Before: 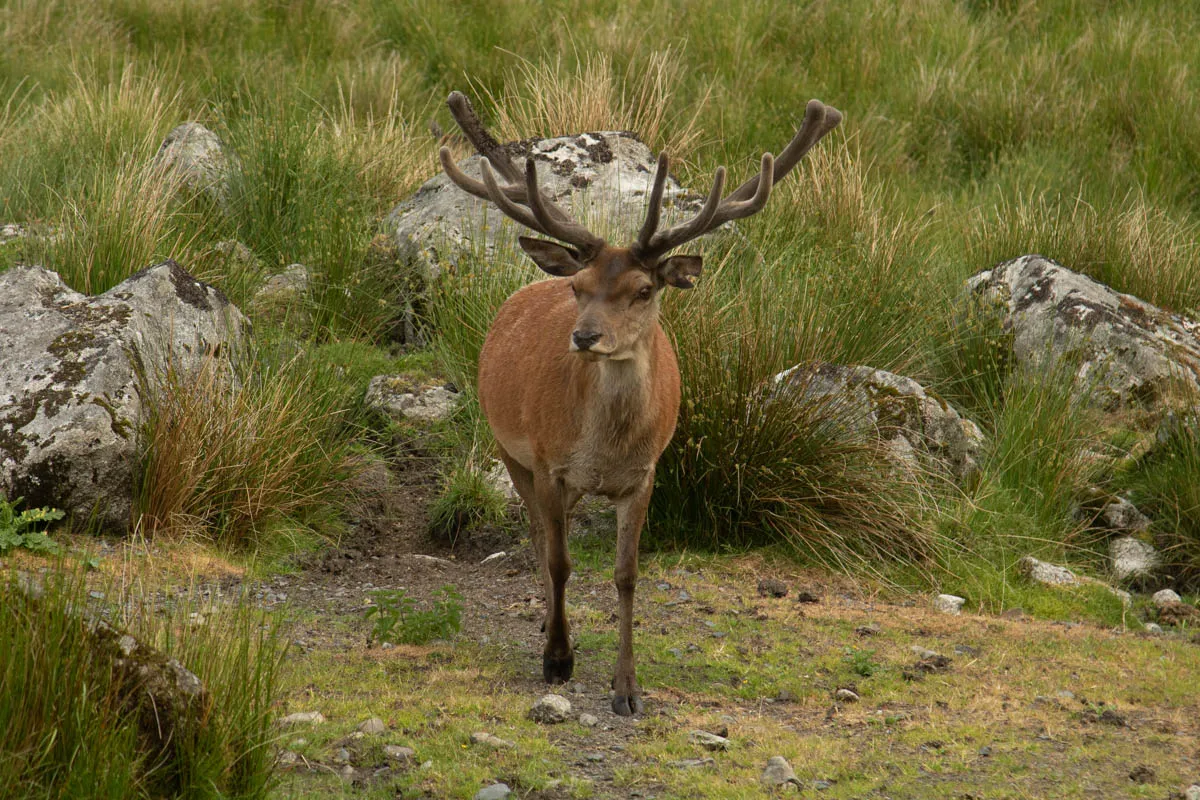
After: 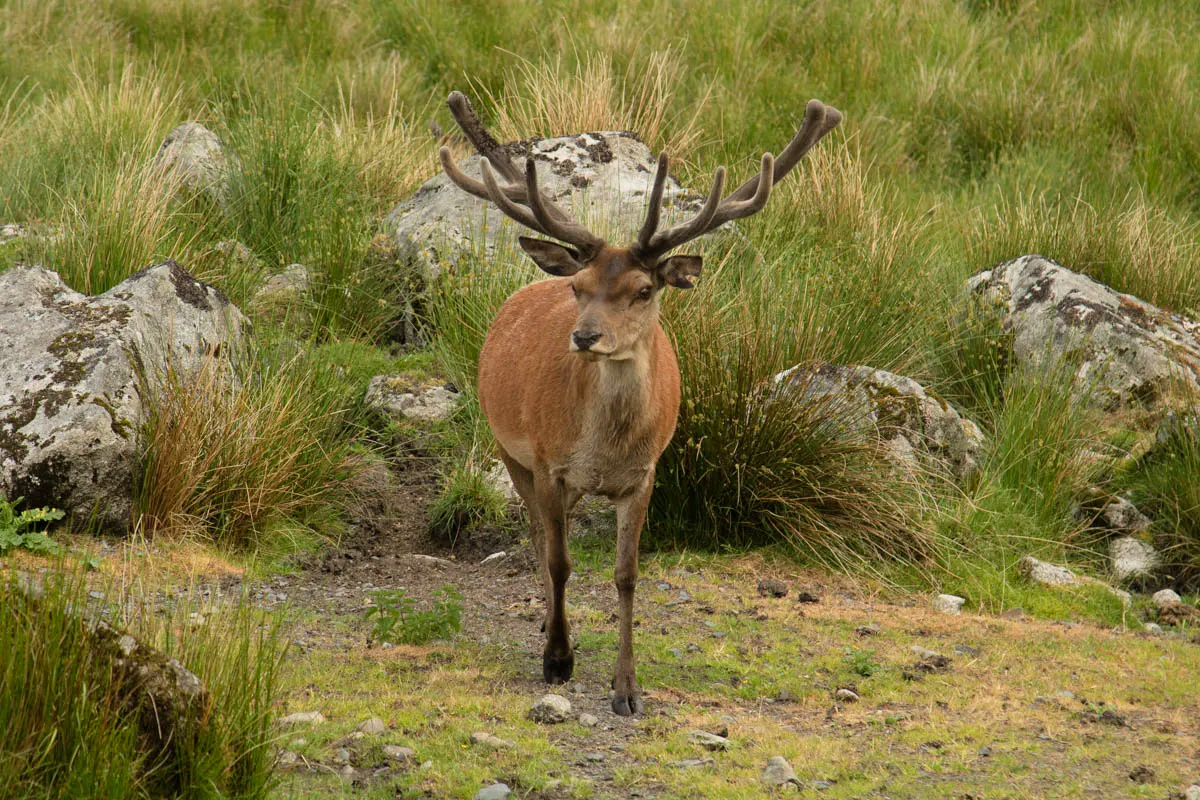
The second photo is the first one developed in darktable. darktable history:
color balance rgb: contrast -10%
tone curve: curves: ch0 [(0, 0) (0.004, 0.001) (0.133, 0.112) (0.325, 0.362) (0.832, 0.893) (1, 1)], color space Lab, linked channels, preserve colors none
